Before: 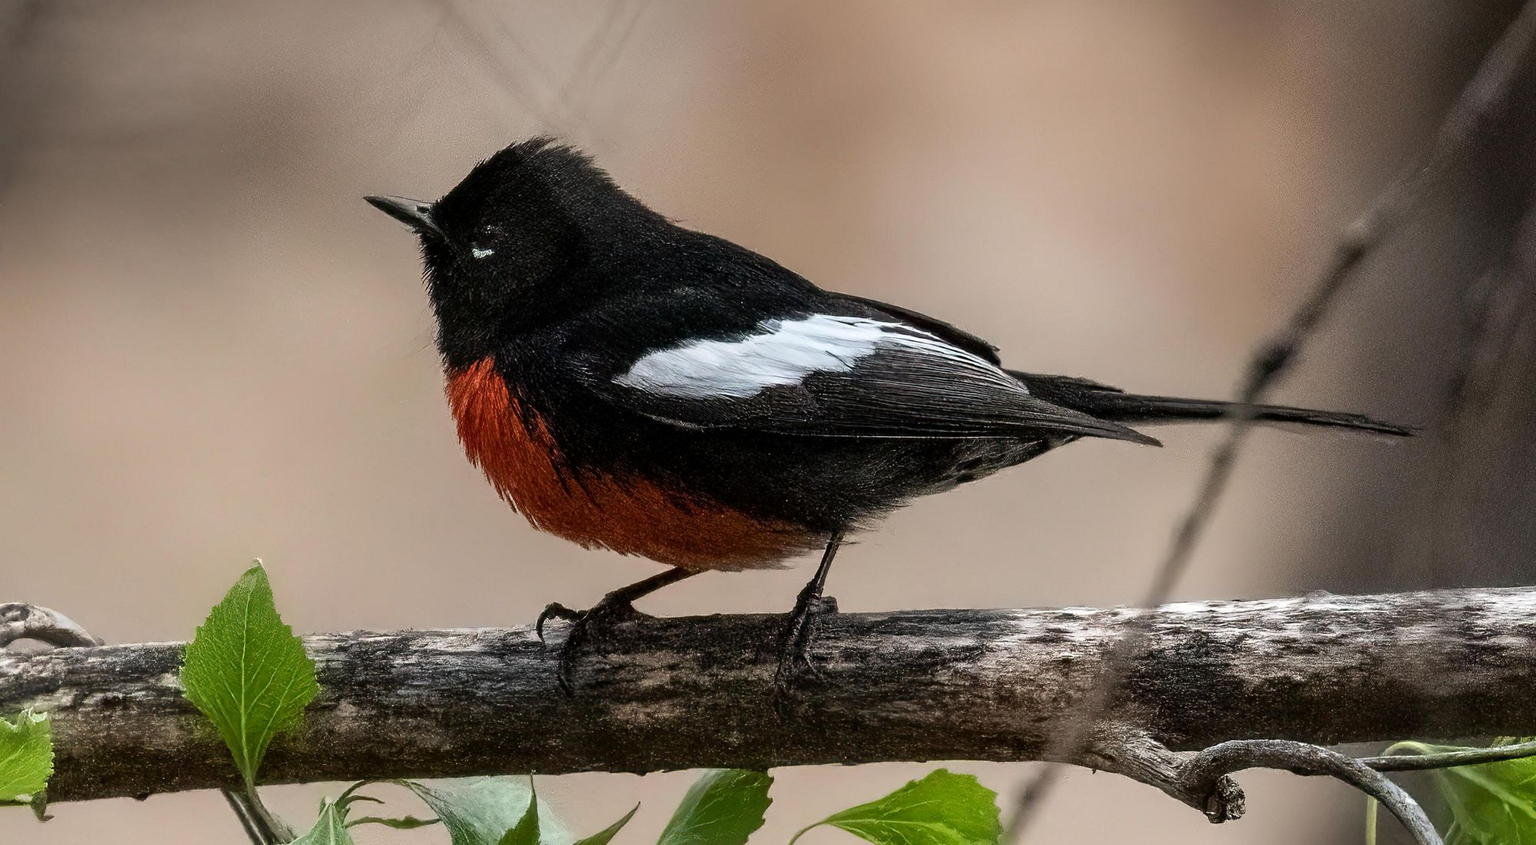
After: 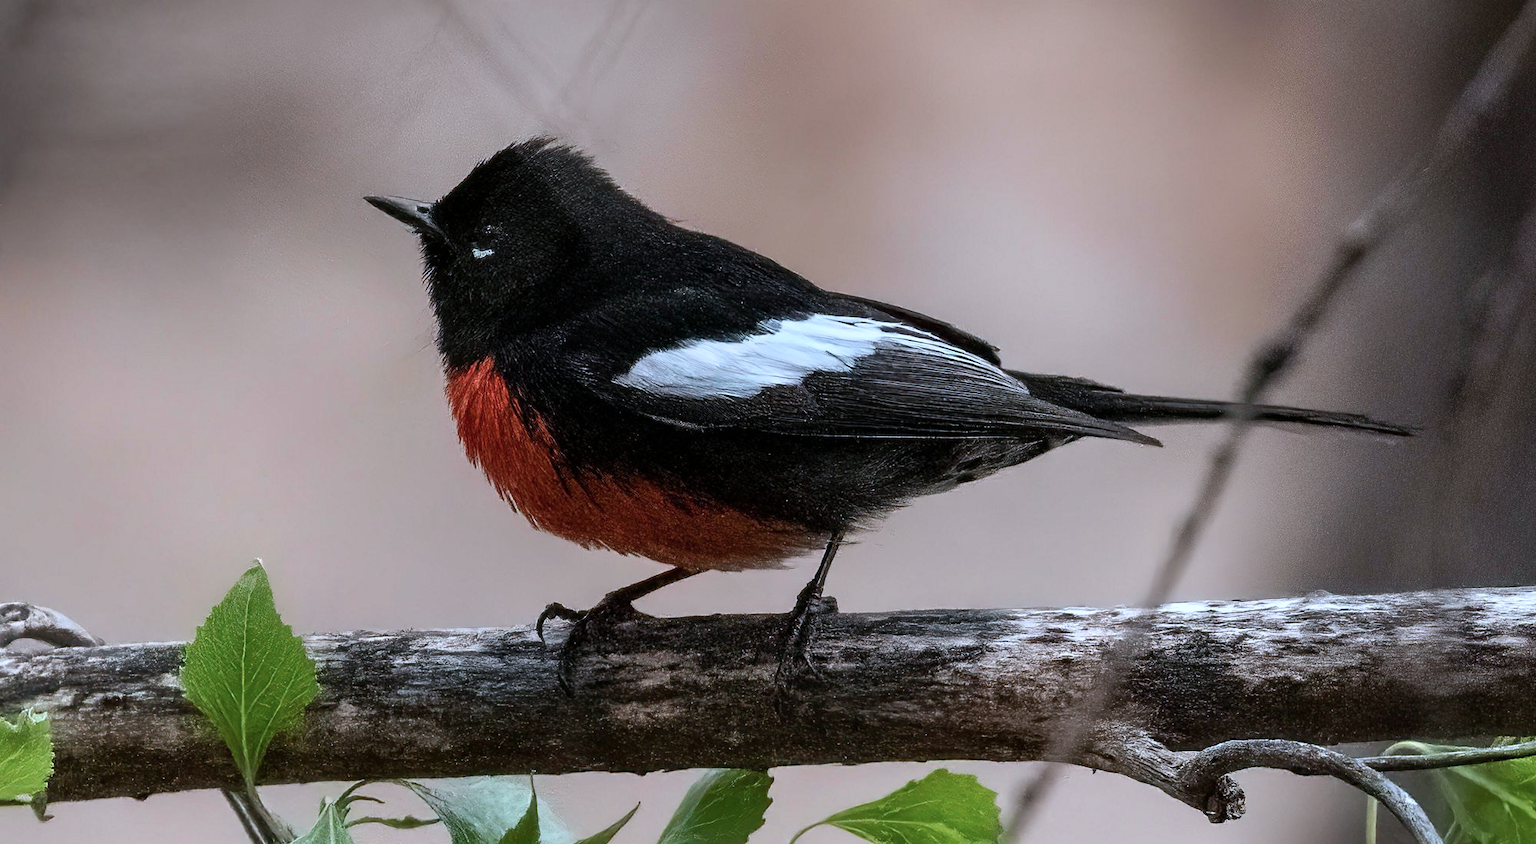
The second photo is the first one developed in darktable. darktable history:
color correction: highlights a* -2.05, highlights b* -18.36
